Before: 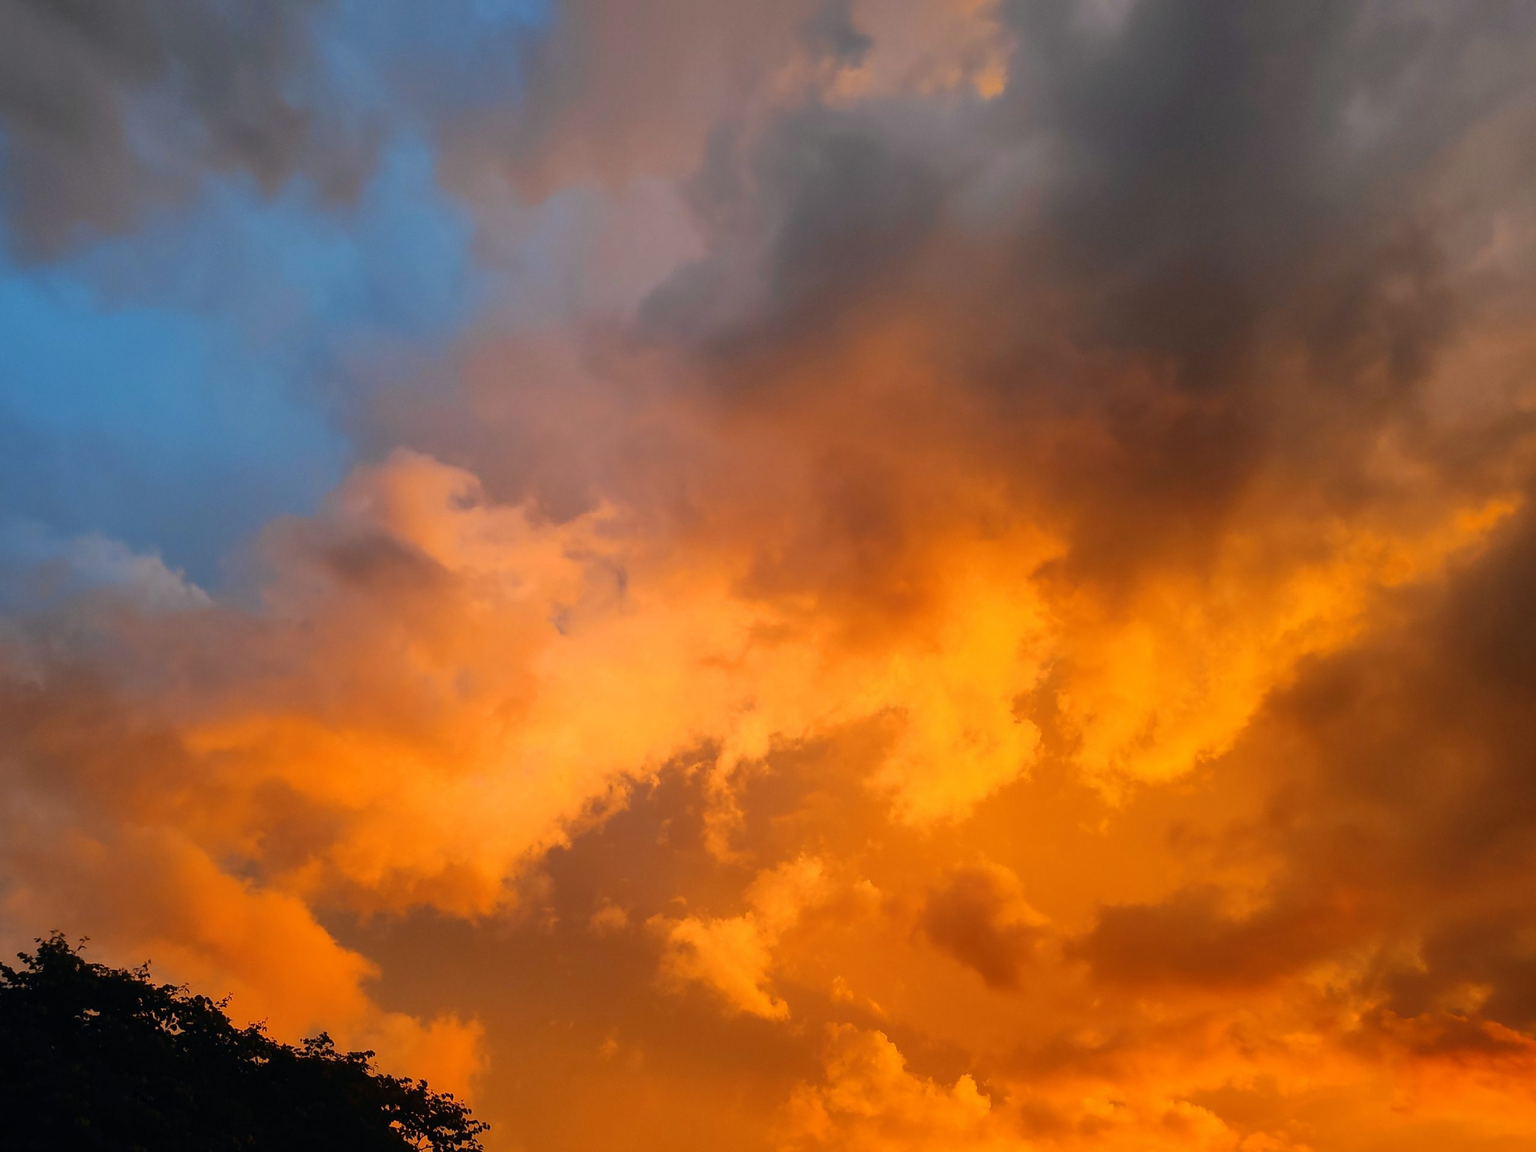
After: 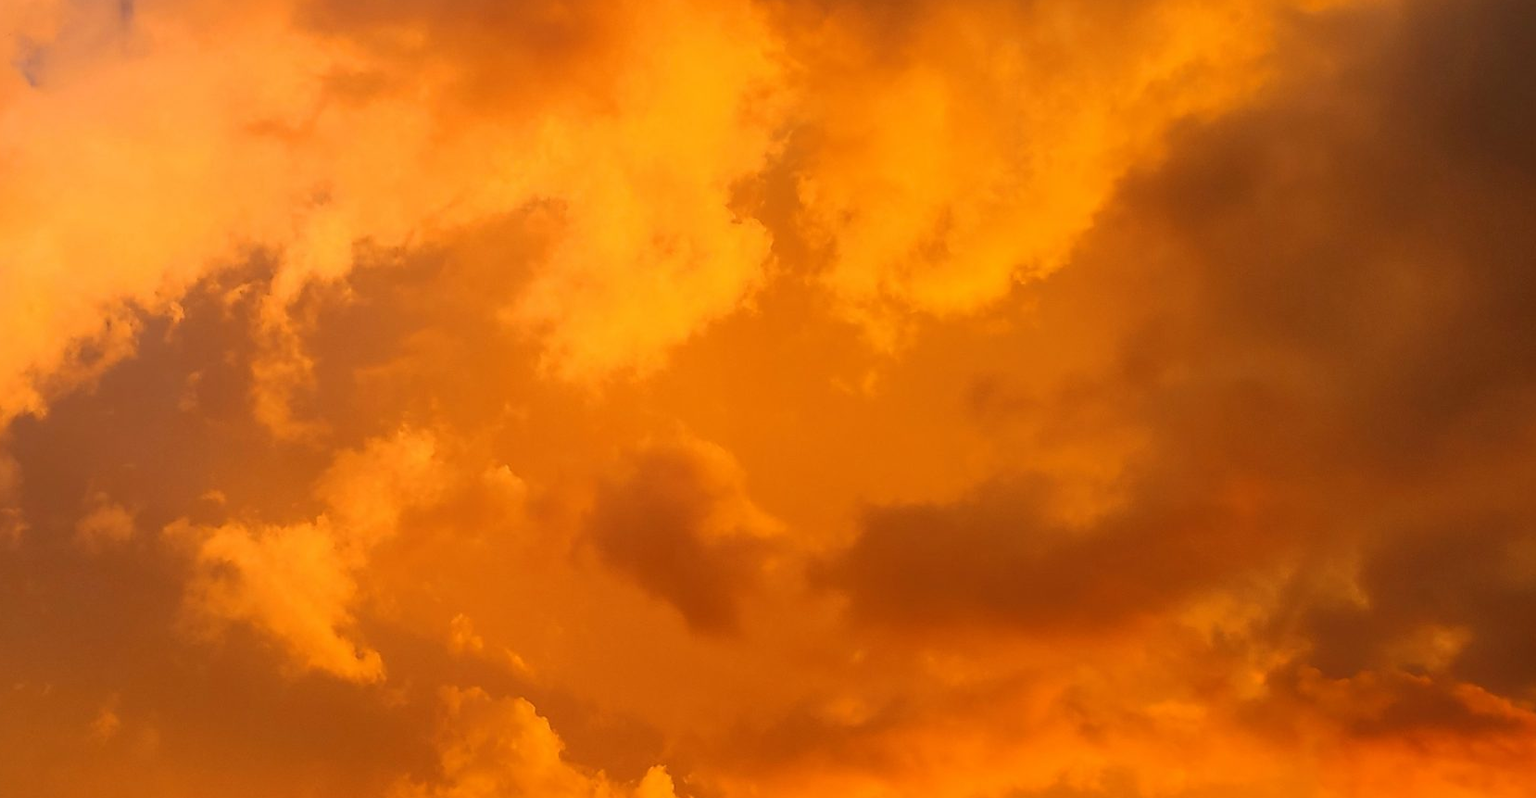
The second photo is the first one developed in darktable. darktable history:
crop and rotate: left 35.226%, top 50.21%, bottom 4.881%
